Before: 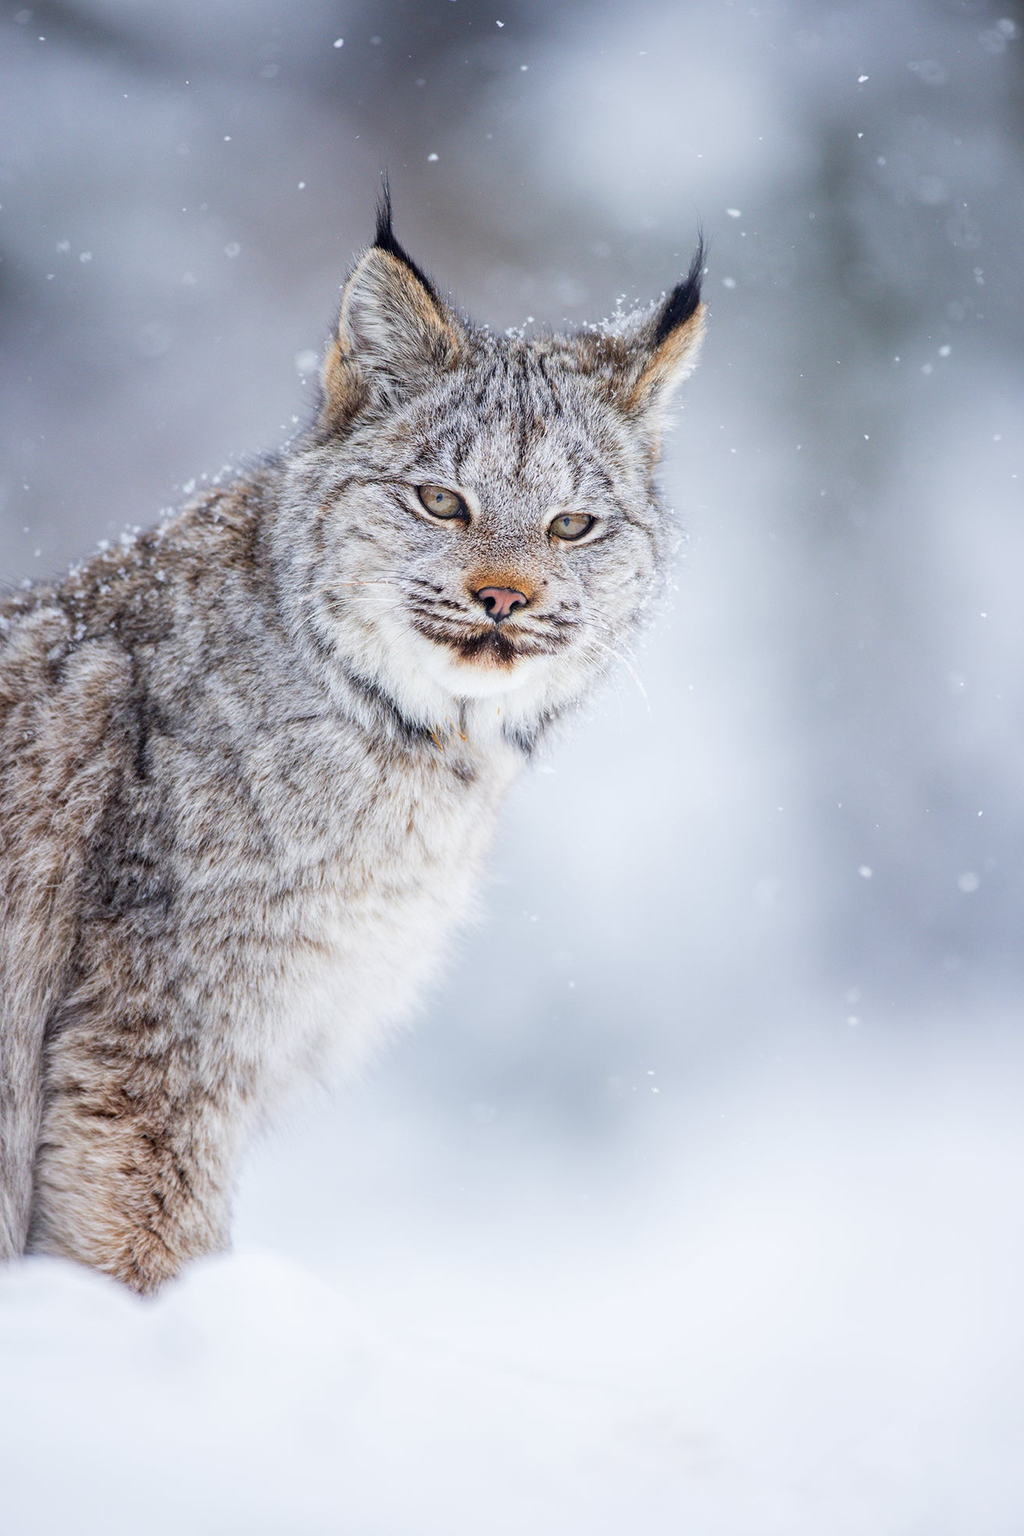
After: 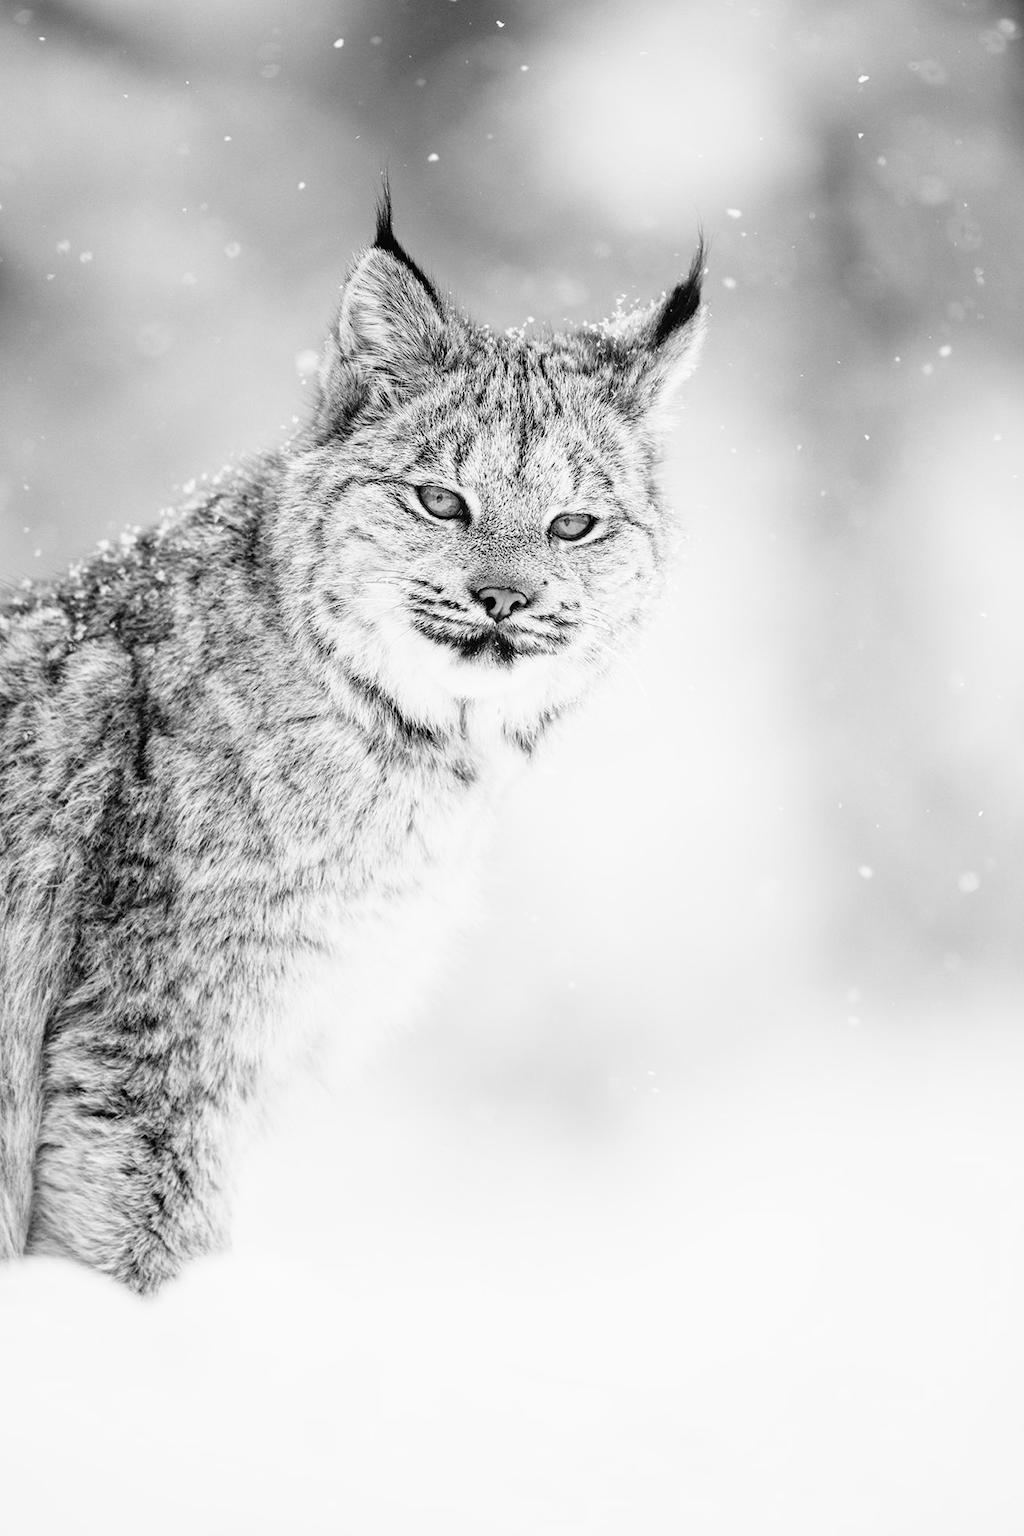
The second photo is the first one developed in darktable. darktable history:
tone curve: curves: ch0 [(0, 0.016) (0.11, 0.039) (0.259, 0.235) (0.383, 0.437) (0.499, 0.597) (0.733, 0.867) (0.843, 0.948) (1, 1)], color space Lab, linked channels, preserve colors none
color calibration "t3mujinpack channel mixer": output gray [0.22, 0.42, 0.37, 0], gray › normalize channels true, illuminant same as pipeline (D50), adaptation XYZ, x 0.346, y 0.359, gamut compression 0
